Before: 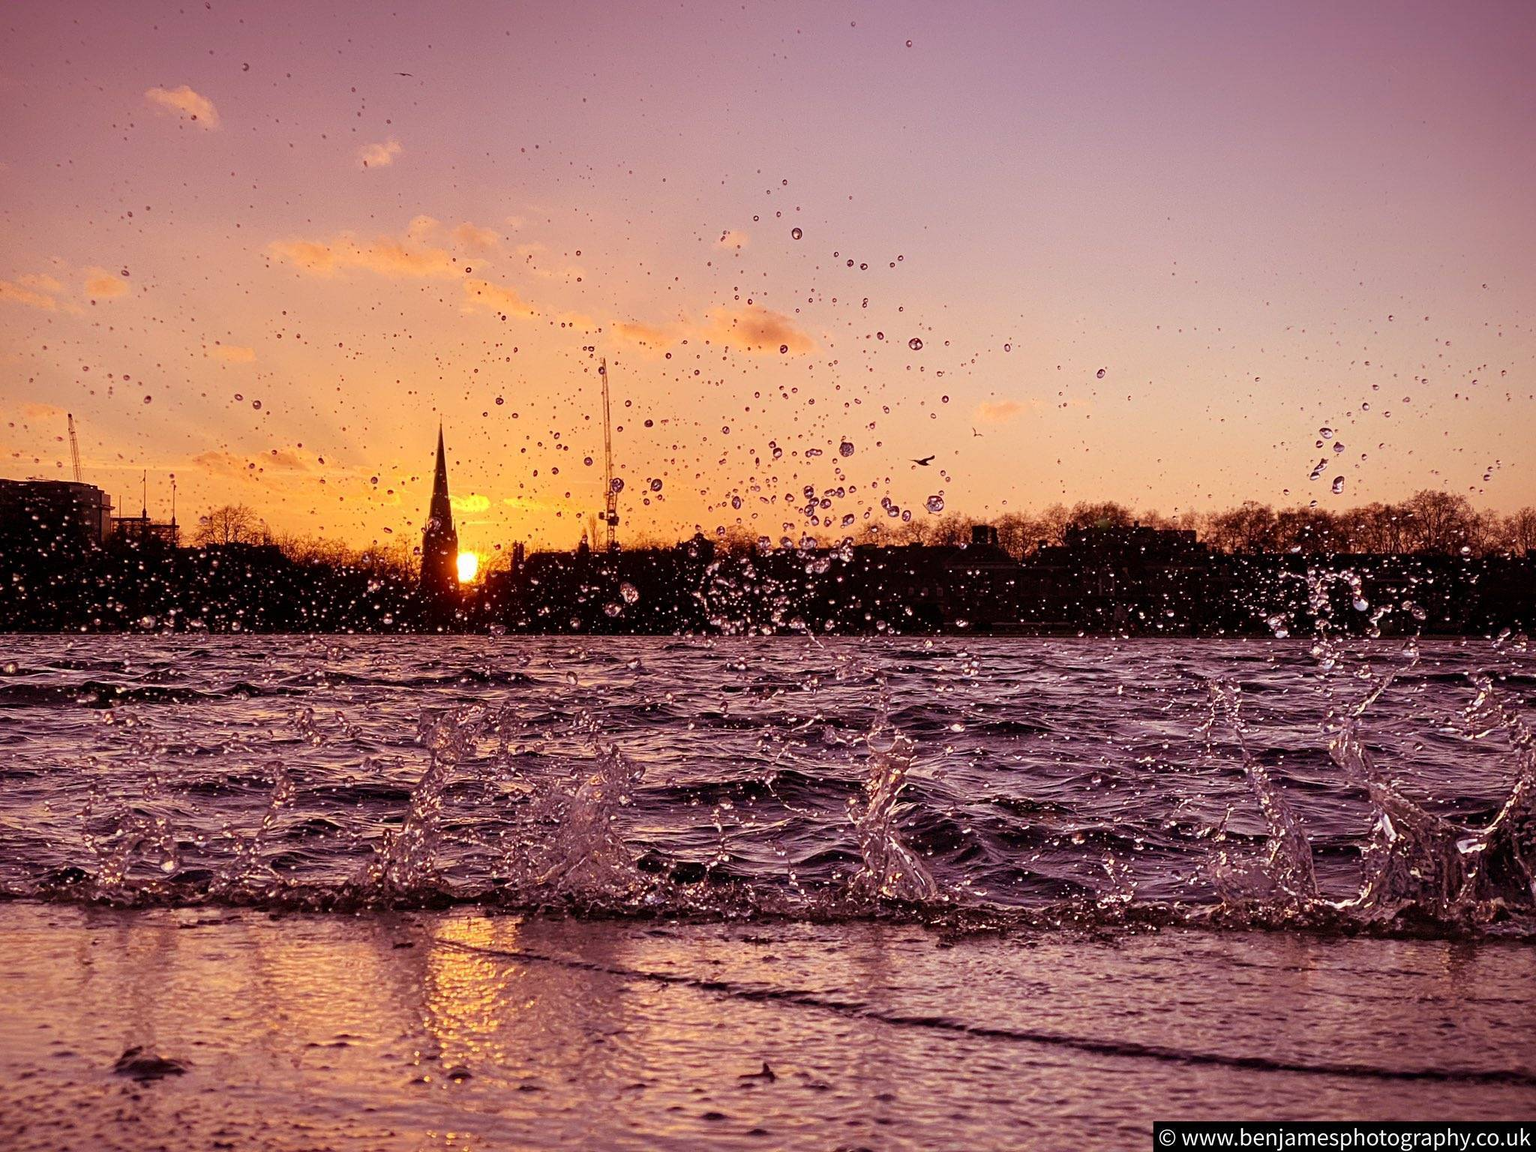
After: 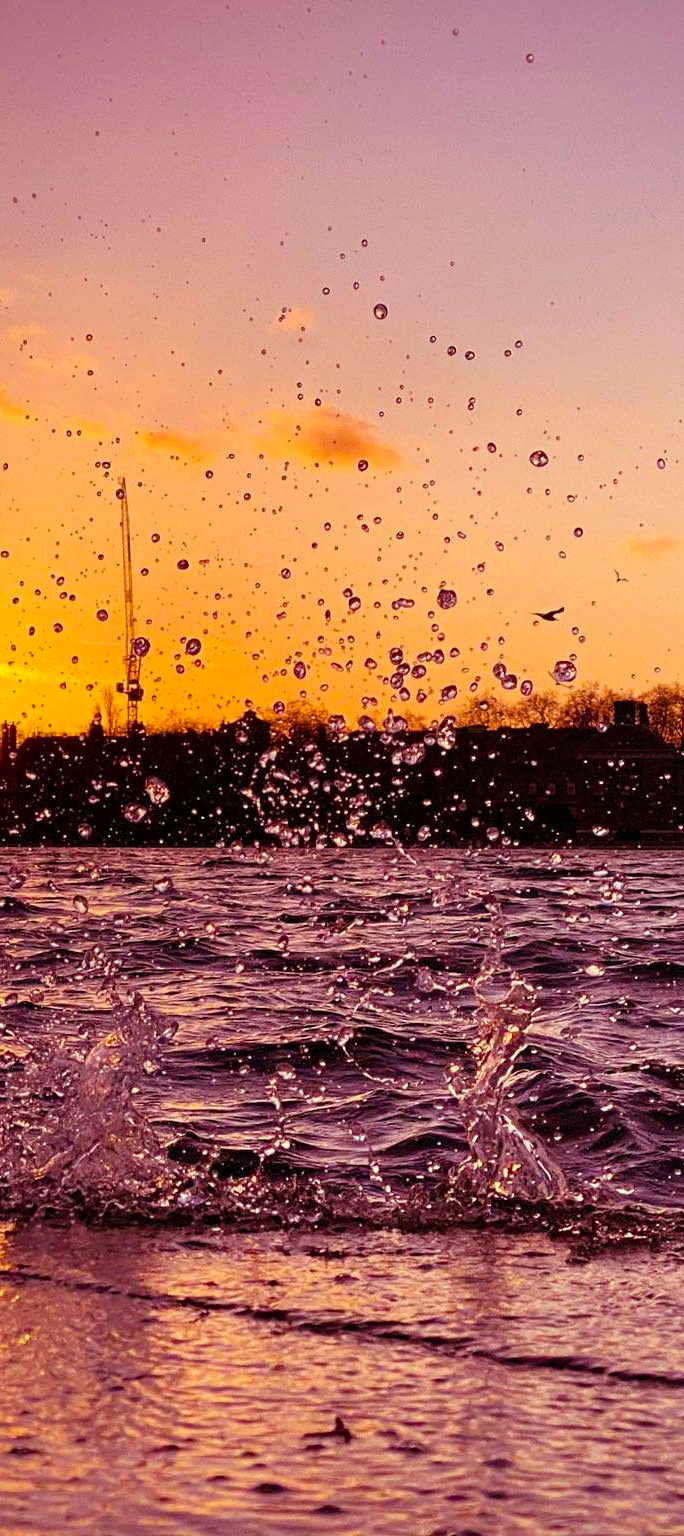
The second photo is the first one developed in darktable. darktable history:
crop: left 33.329%, right 33.262%
color balance rgb: power › luminance 1.542%, highlights gain › luminance 7.227%, highlights gain › chroma 1.919%, highlights gain › hue 91.02°, perceptual saturation grading › global saturation 30.351%
